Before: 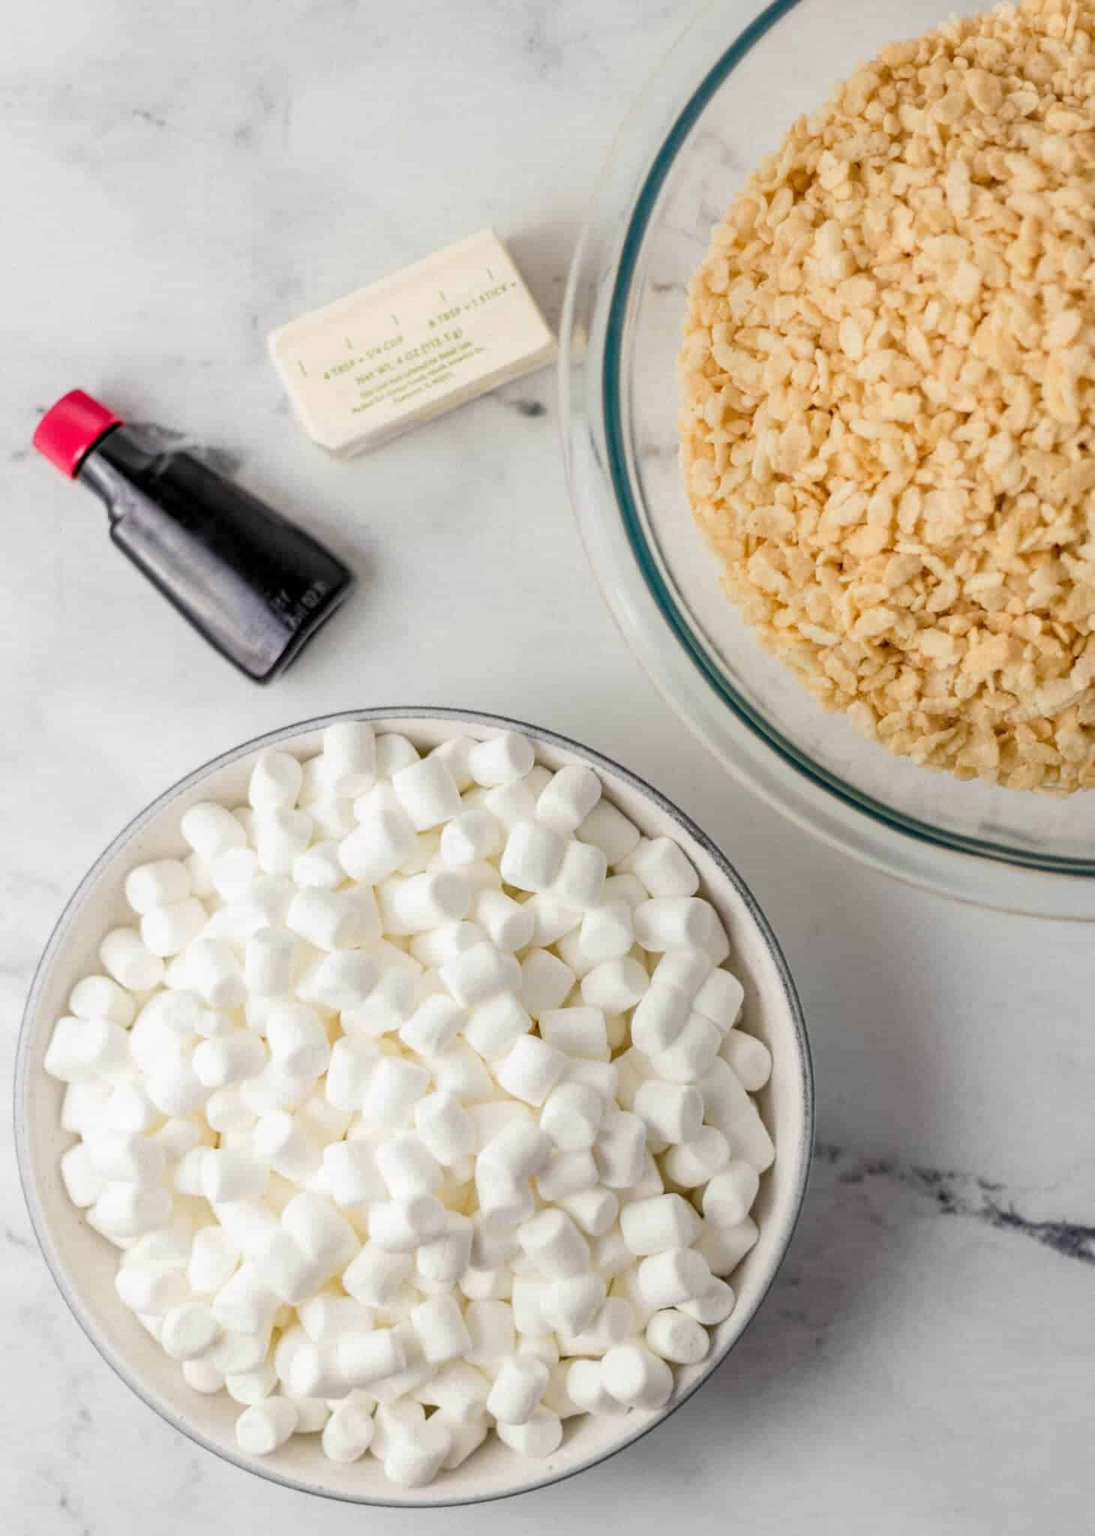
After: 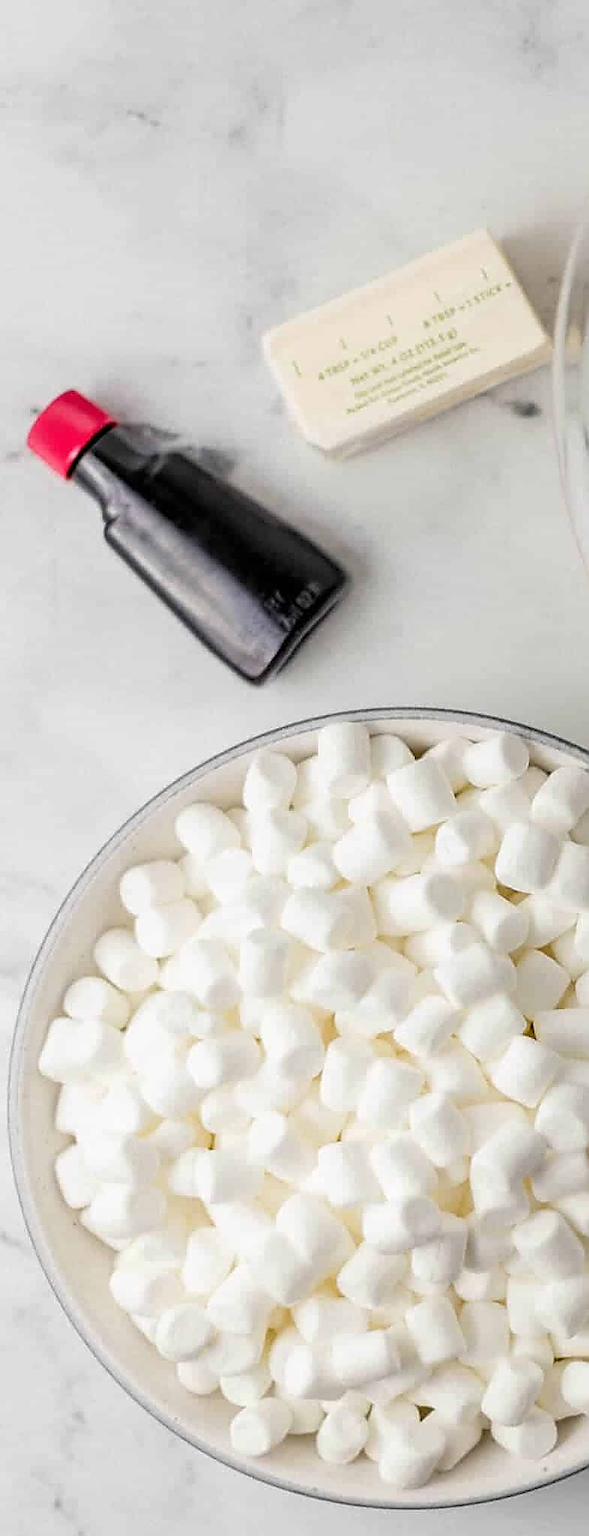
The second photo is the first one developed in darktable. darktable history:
sharpen: radius 1.4, amount 1.25, threshold 0.7
crop: left 0.587%, right 45.588%, bottom 0.086%
white balance: emerald 1
